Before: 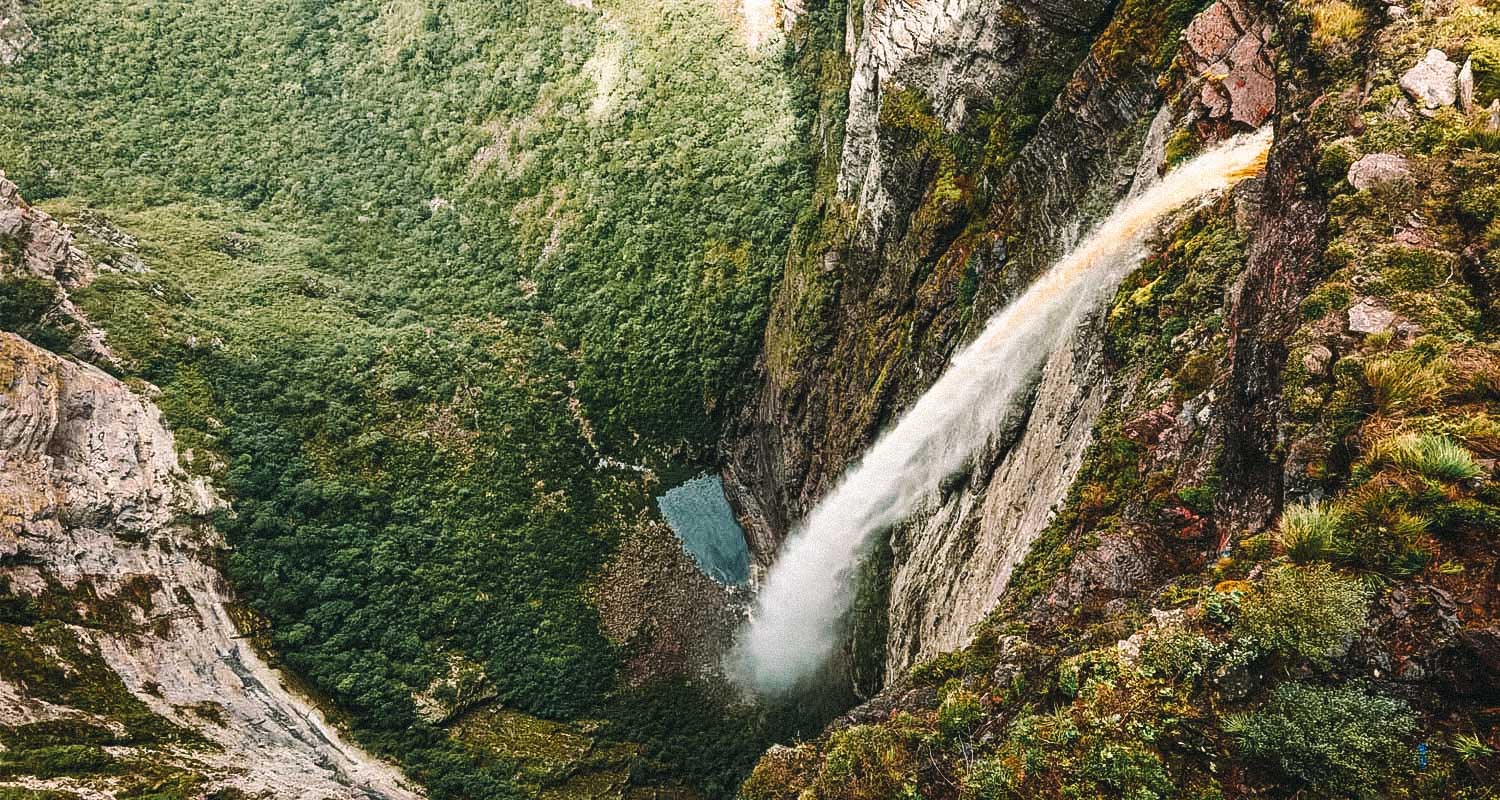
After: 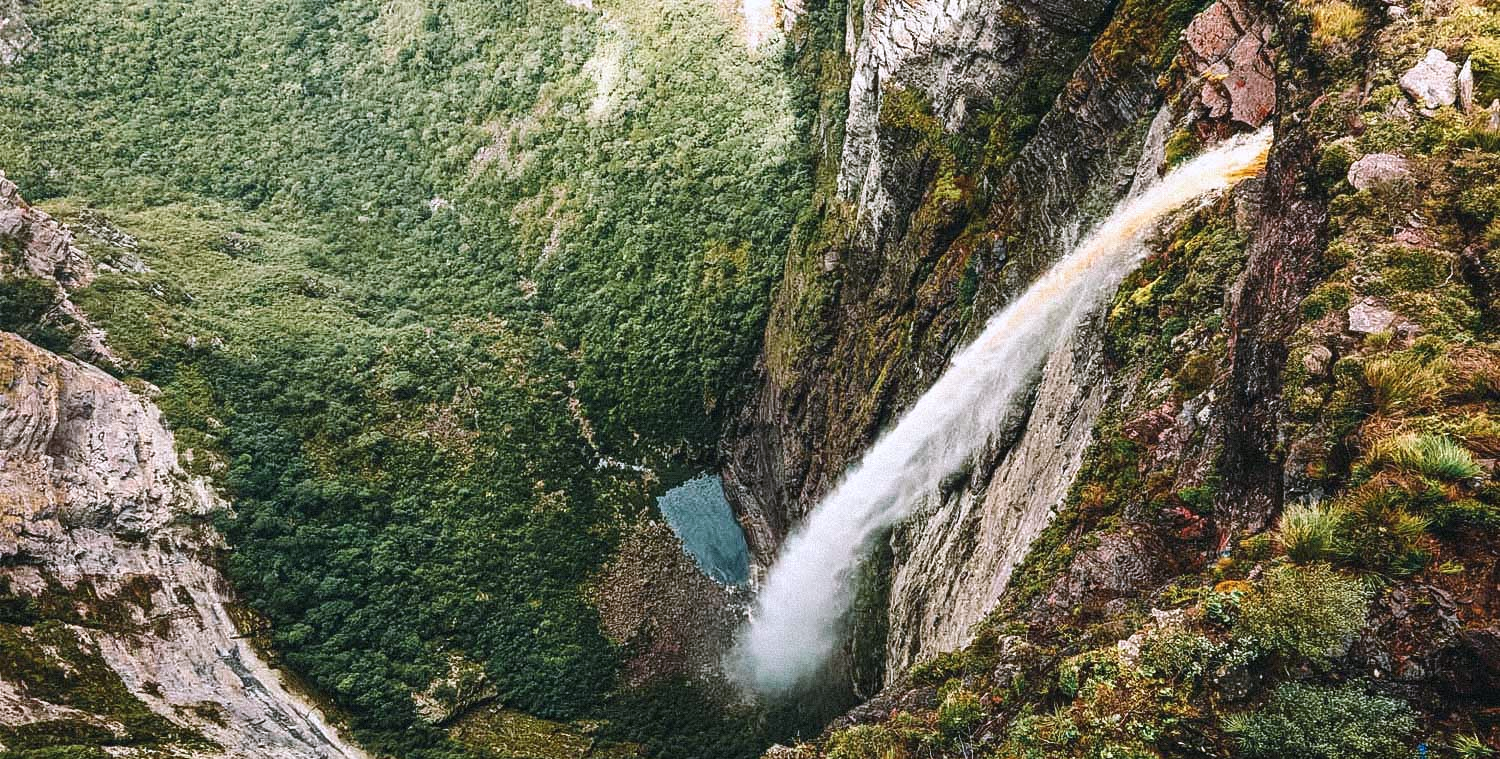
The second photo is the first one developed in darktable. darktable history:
color calibration: illuminant as shot in camera, x 0.358, y 0.373, temperature 4628.91 K
tone equalizer: on, module defaults
crop and rotate: top 0%, bottom 5.097%
